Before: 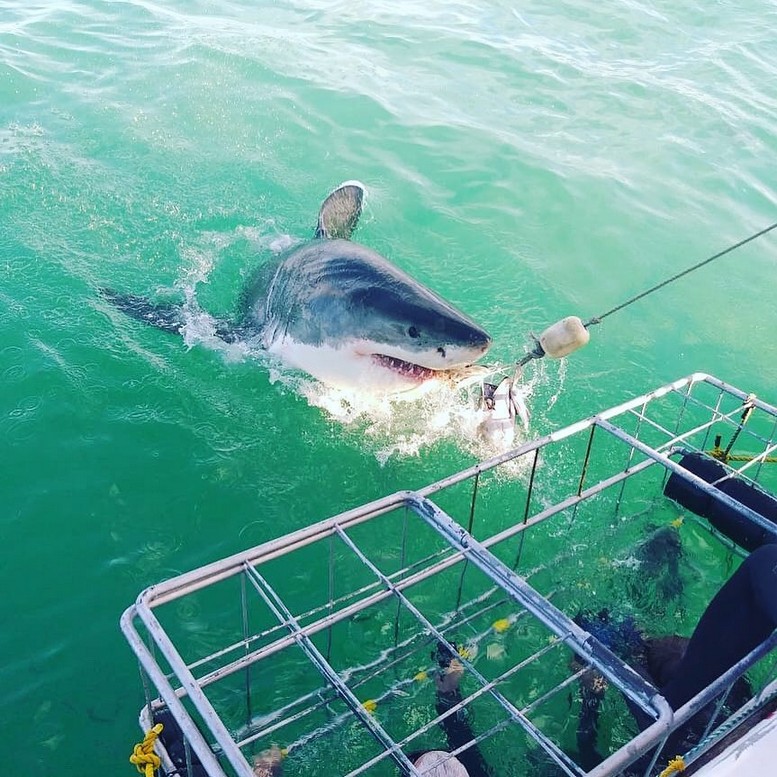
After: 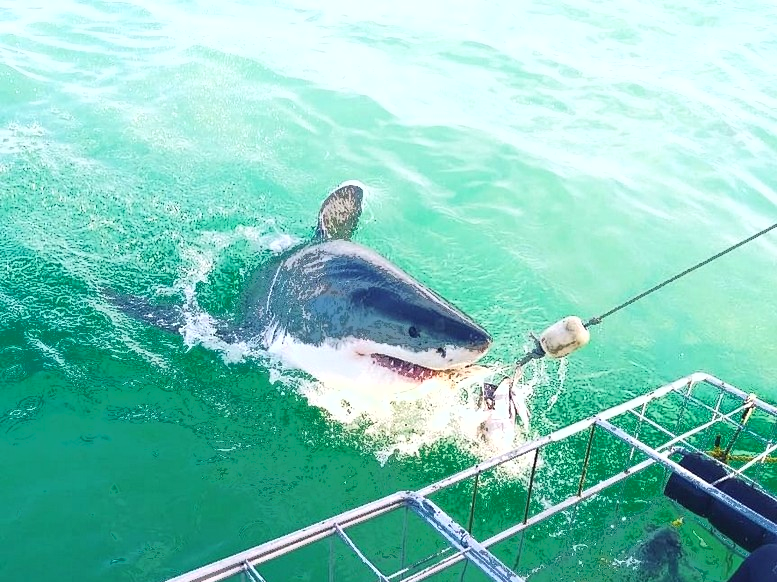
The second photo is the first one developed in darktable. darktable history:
exposure: black level correction 0, exposure 0.5 EV, compensate highlight preservation false
crop: bottom 24.988%
fill light: exposure -0.73 EV, center 0.69, width 2.2
